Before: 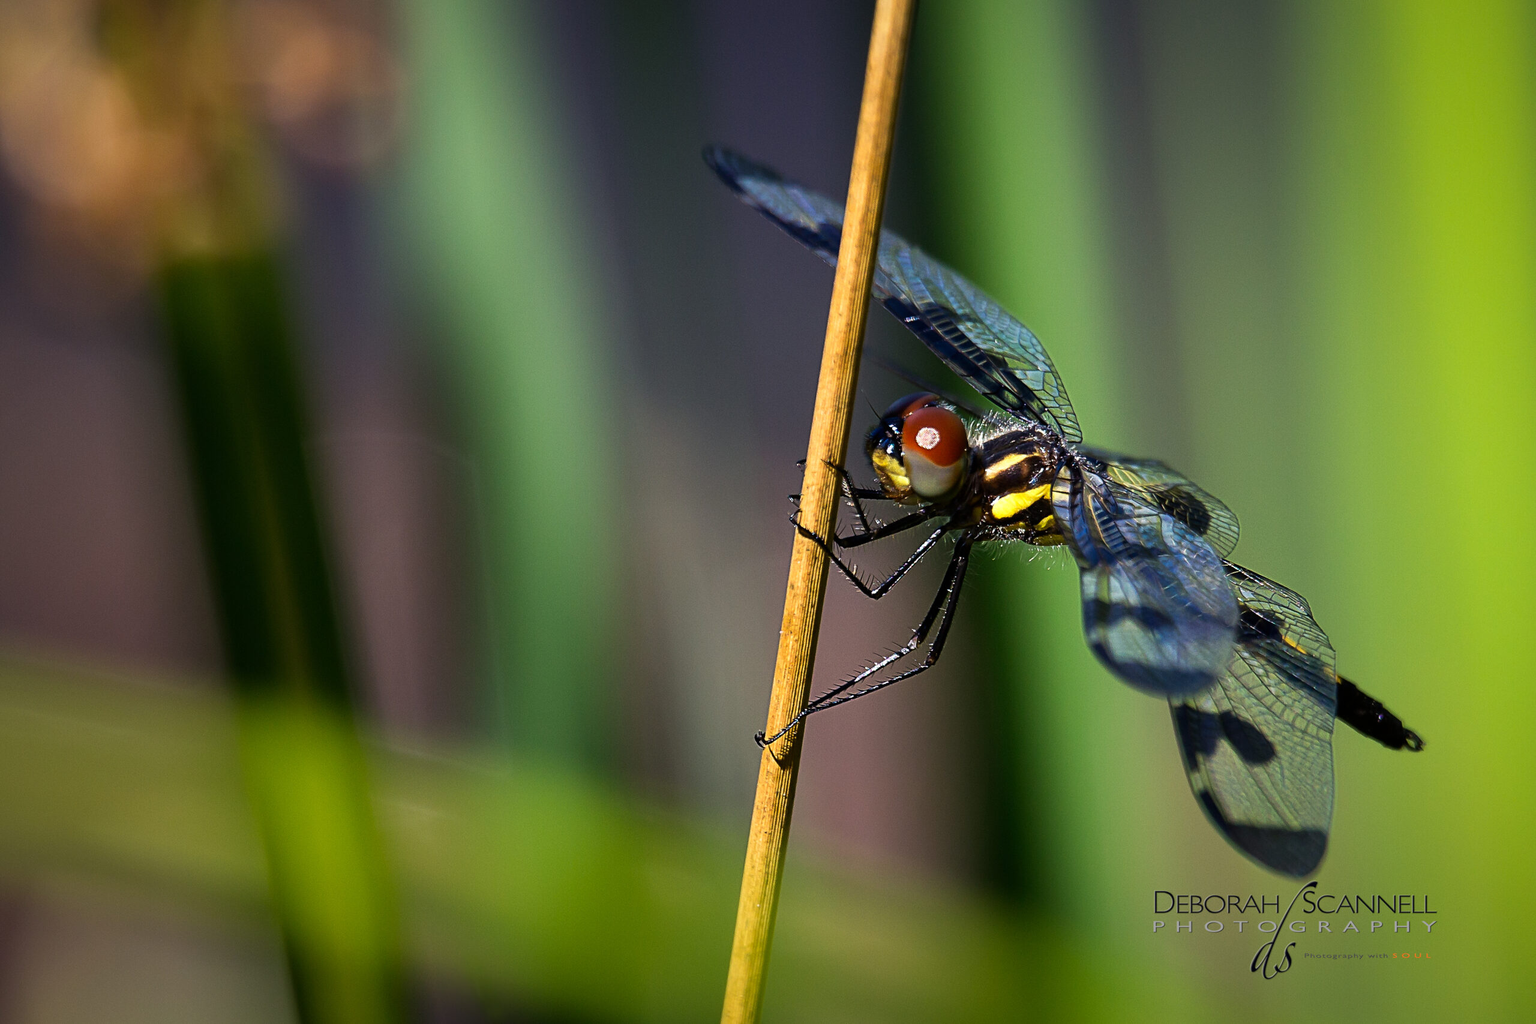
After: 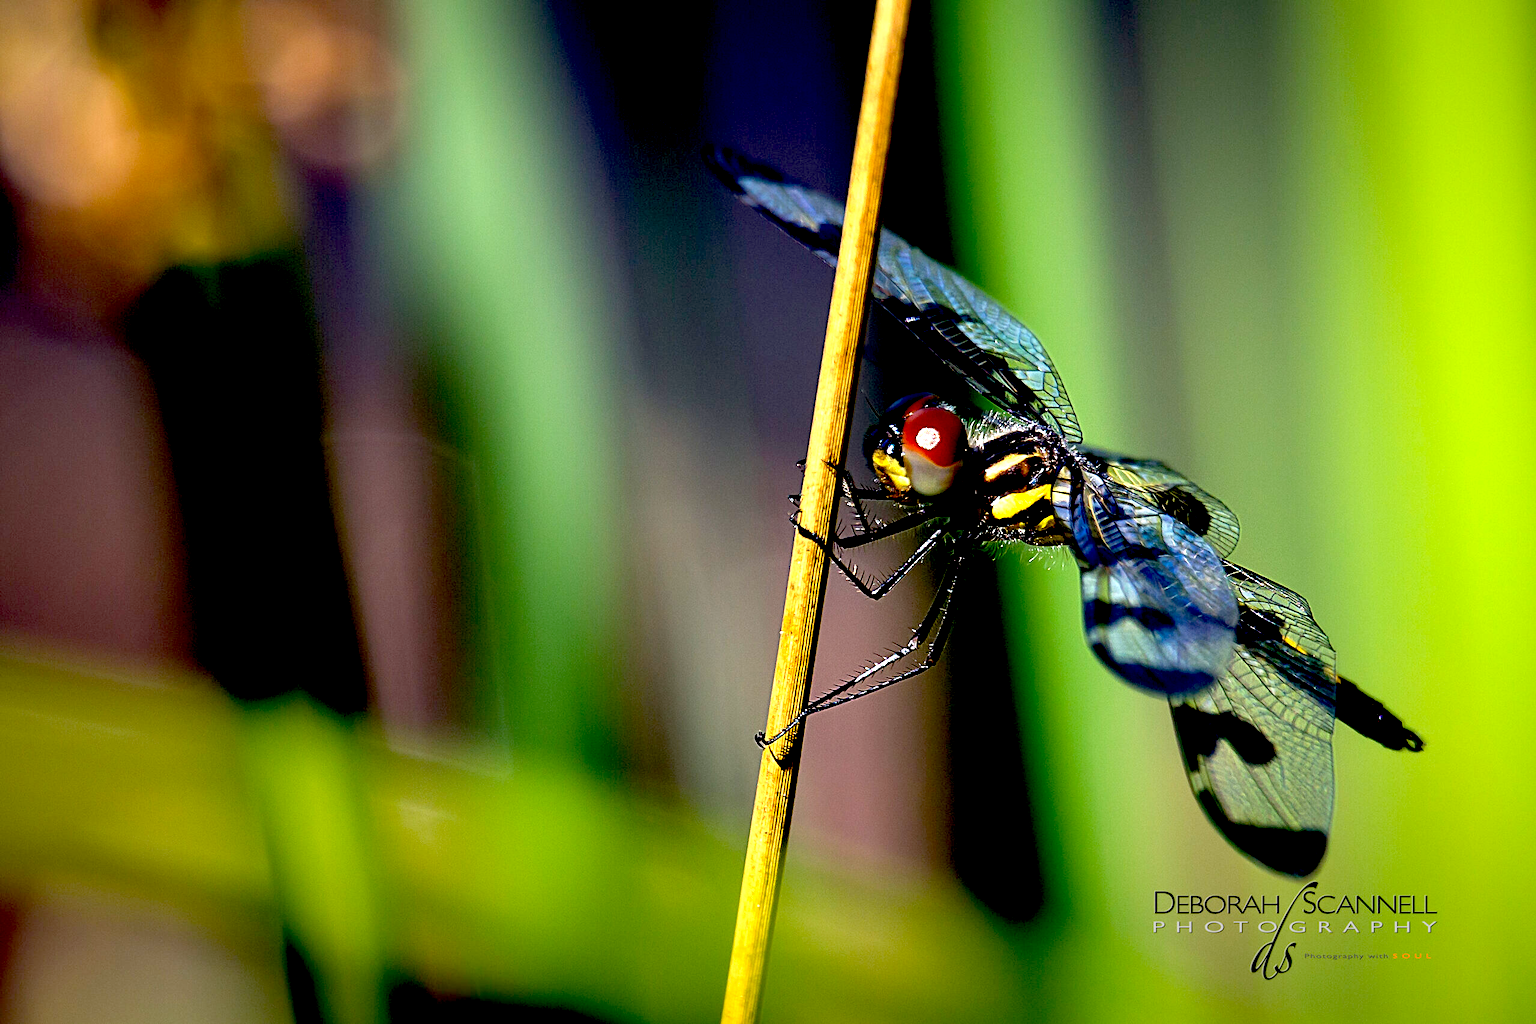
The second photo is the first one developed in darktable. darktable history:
exposure: black level correction 0.035, exposure 0.907 EV, compensate highlight preservation false
